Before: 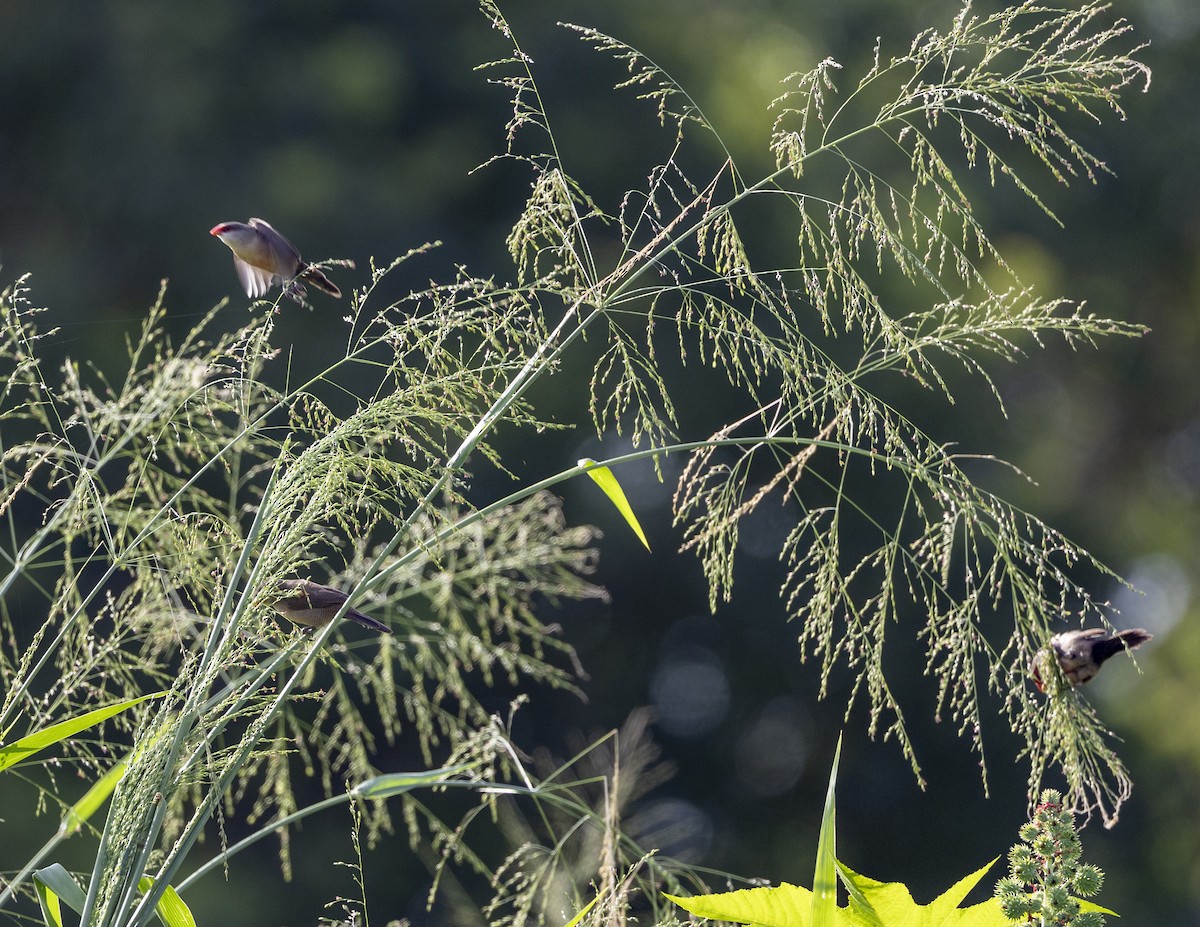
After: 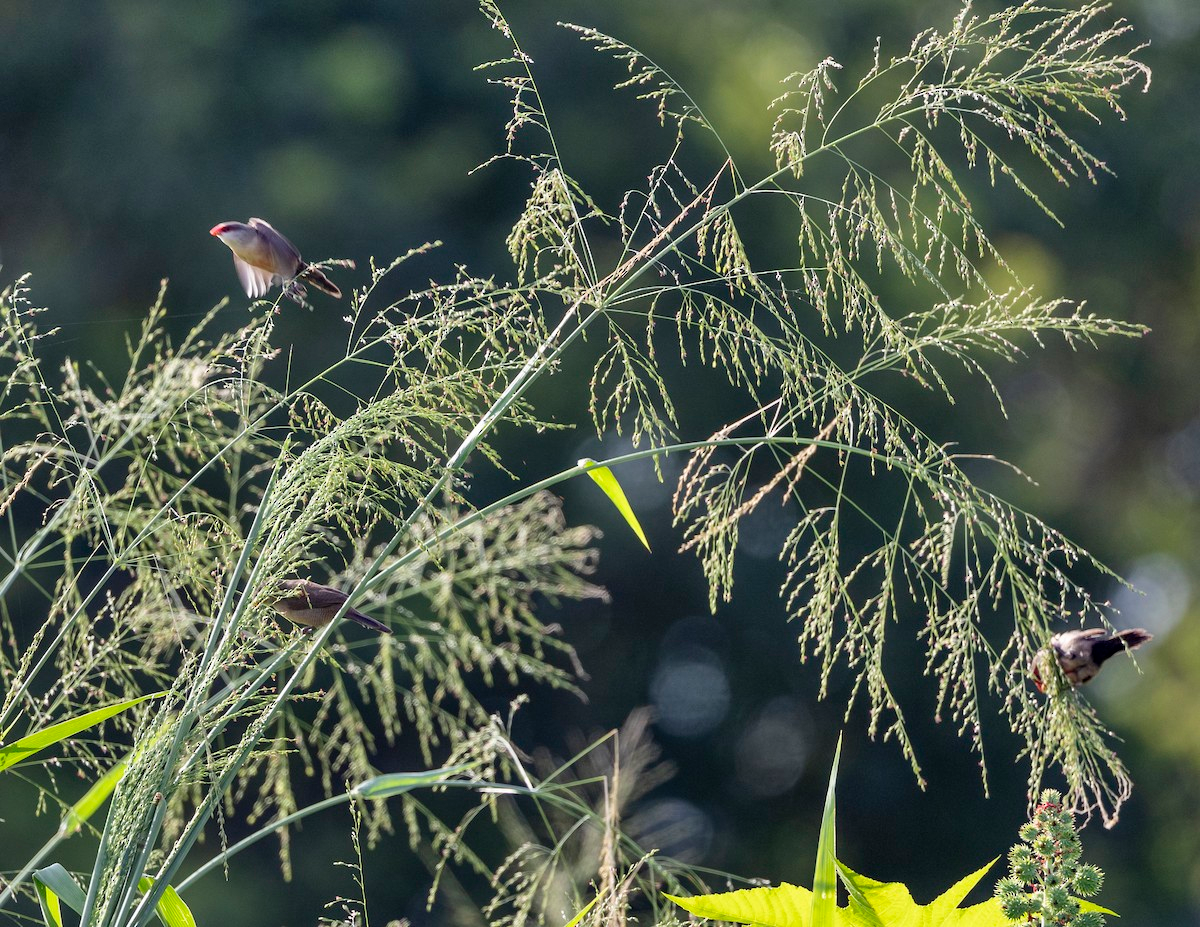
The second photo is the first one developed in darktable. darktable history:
shadows and highlights: shadows 48.57, highlights -42.74, soften with gaussian
